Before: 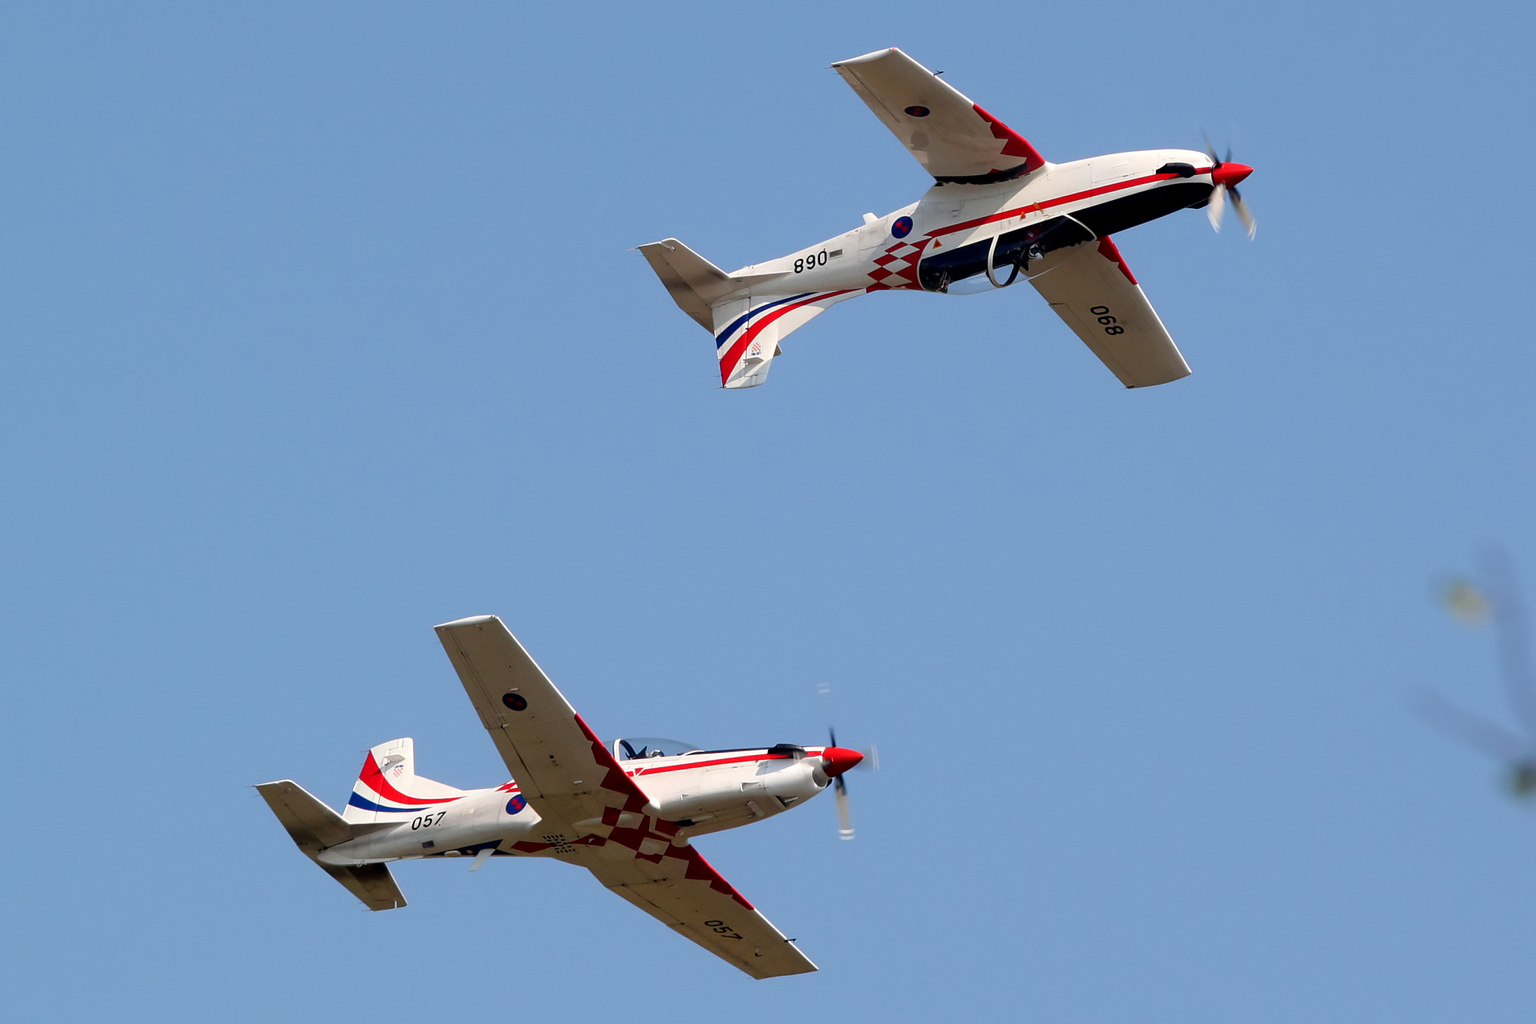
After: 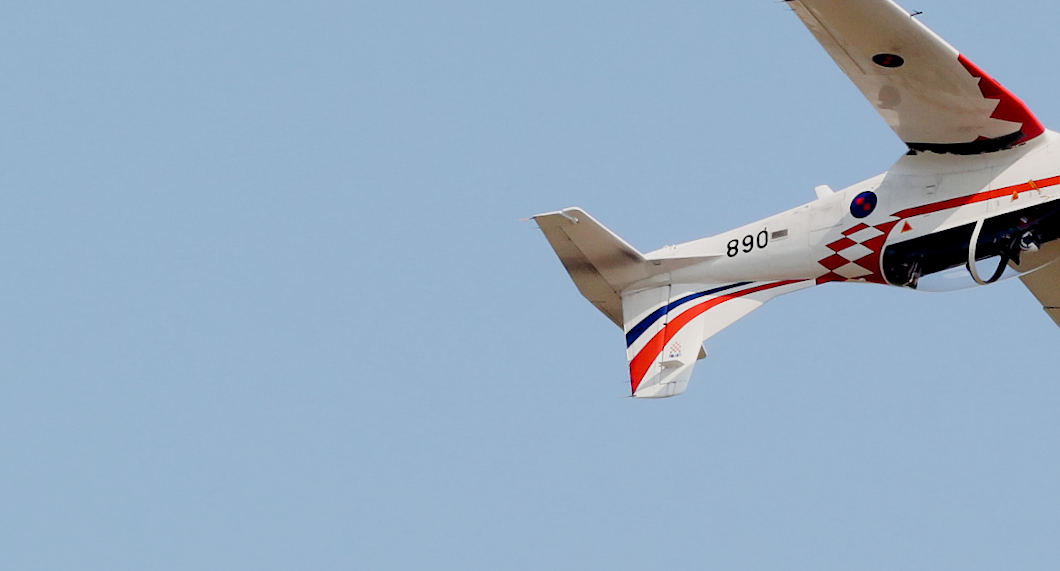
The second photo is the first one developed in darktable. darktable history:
rotate and perspective: rotation 2.17°, automatic cropping off
exposure: black level correction 0, exposure 1.5 EV, compensate highlight preservation false
filmic rgb: middle gray luminance 30%, black relative exposure -9 EV, white relative exposure 7 EV, threshold 6 EV, target black luminance 0%, hardness 2.94, latitude 2.04%, contrast 0.963, highlights saturation mix 5%, shadows ↔ highlights balance 12.16%, add noise in highlights 0, preserve chrominance no, color science v3 (2019), use custom middle-gray values true, iterations of high-quality reconstruction 0, contrast in highlights soft, enable highlight reconstruction true
crop: left 15.306%, top 9.065%, right 30.789%, bottom 48.638%
